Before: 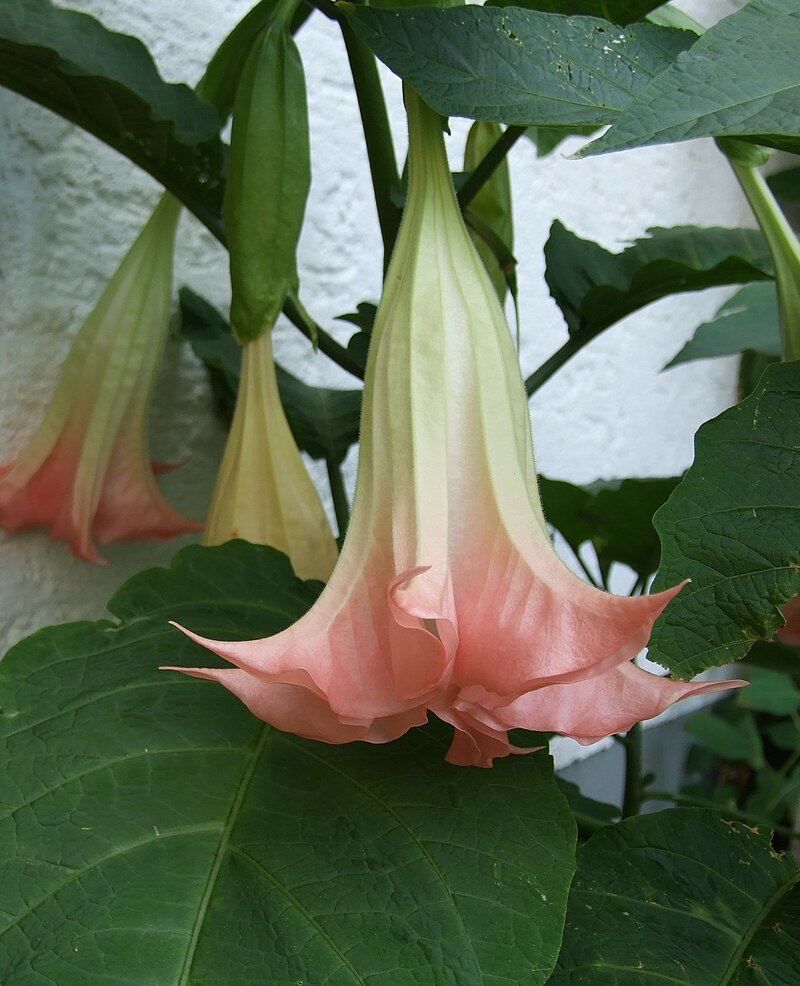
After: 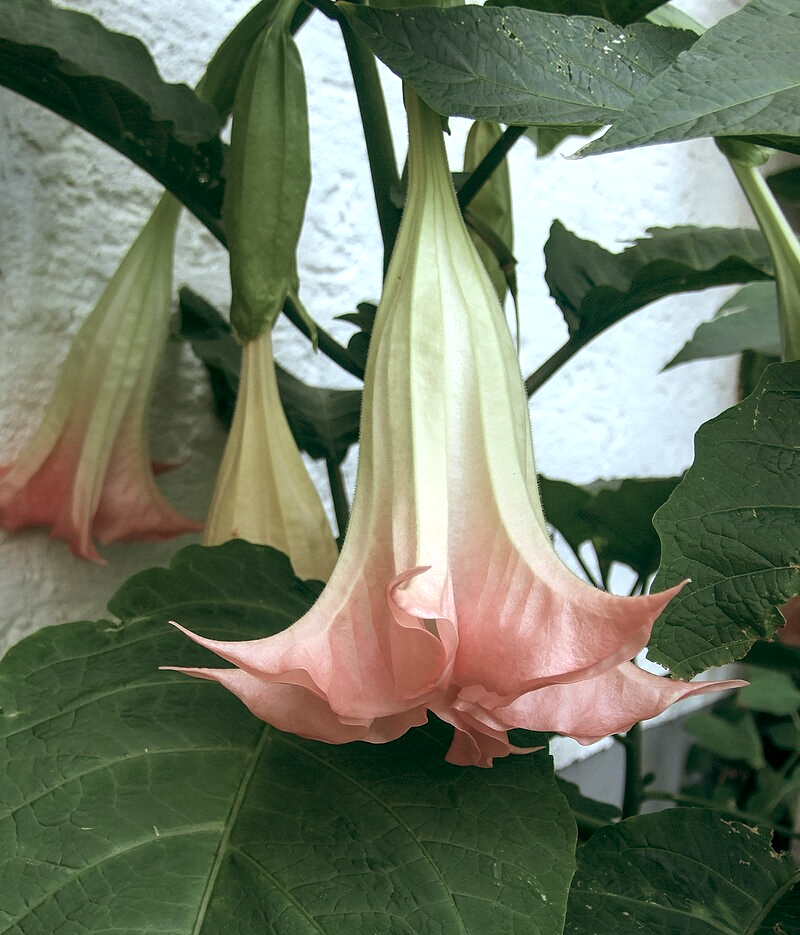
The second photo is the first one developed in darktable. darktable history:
exposure: black level correction 0.001, exposure 0.5 EV, compensate exposure bias true, compensate highlight preservation false
local contrast: on, module defaults
crop and rotate: top 0%, bottom 5.097%
color balance: lift [1, 0.994, 1.002, 1.006], gamma [0.957, 1.081, 1.016, 0.919], gain [0.97, 0.972, 1.01, 1.028], input saturation 91.06%, output saturation 79.8%
